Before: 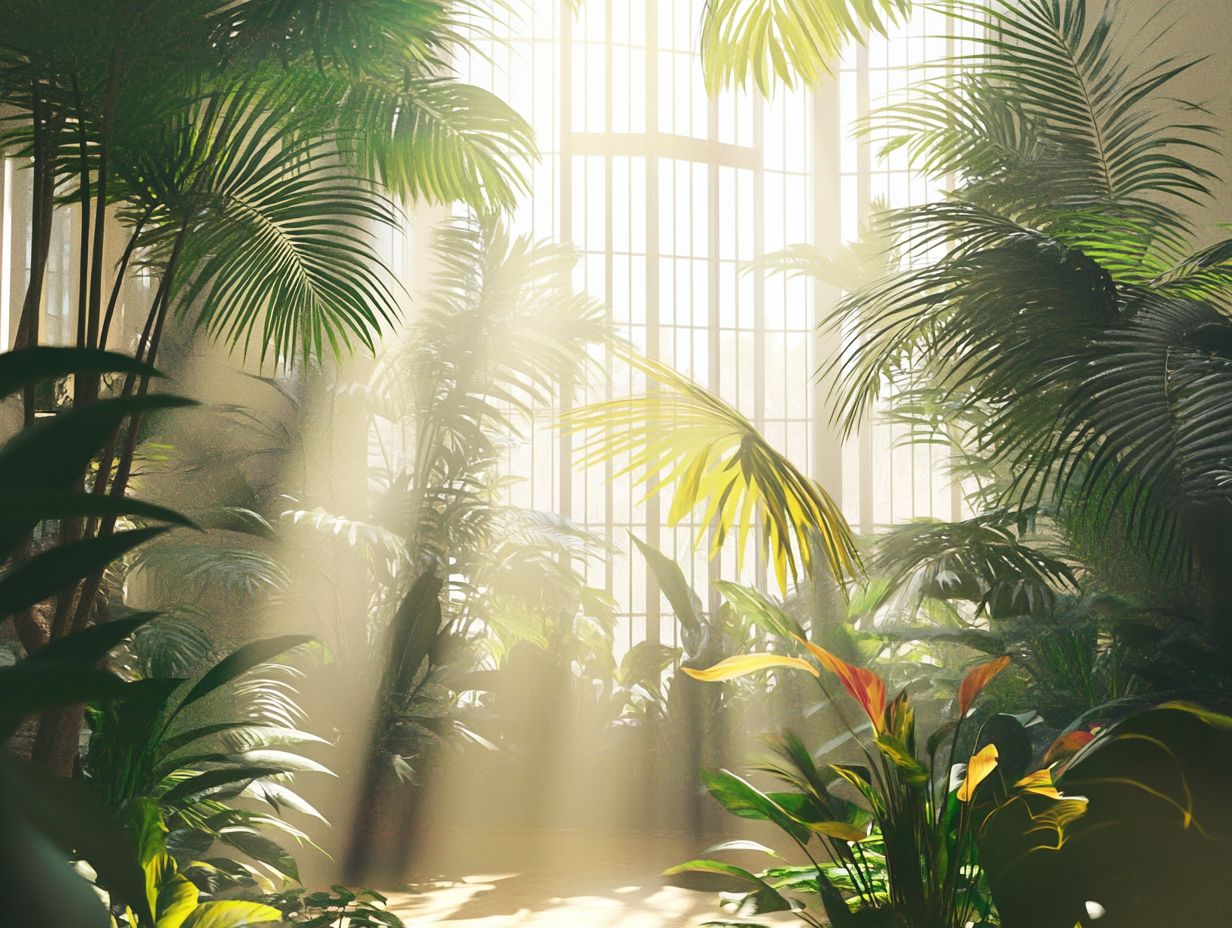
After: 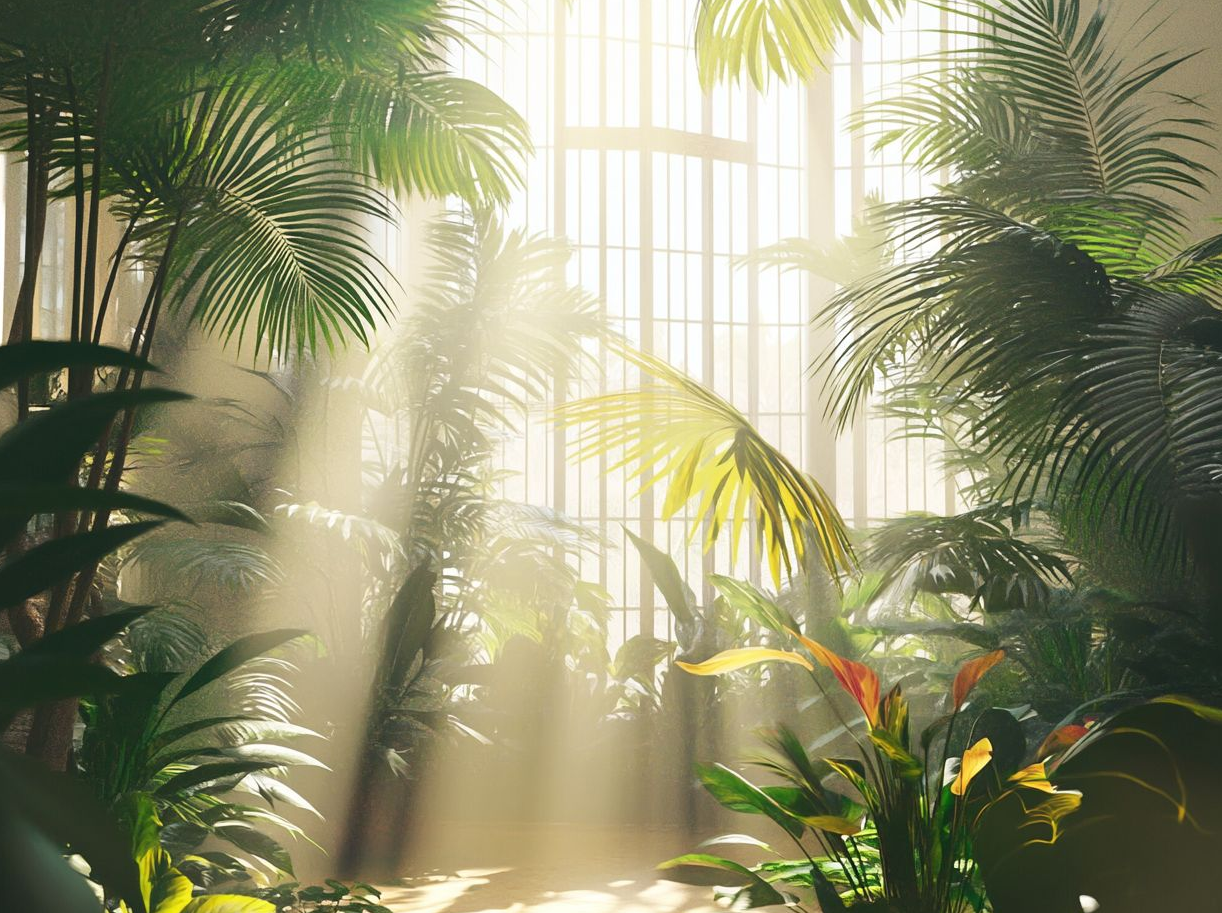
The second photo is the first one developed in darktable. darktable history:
crop: left 0.505%, top 0.662%, right 0.25%, bottom 0.882%
